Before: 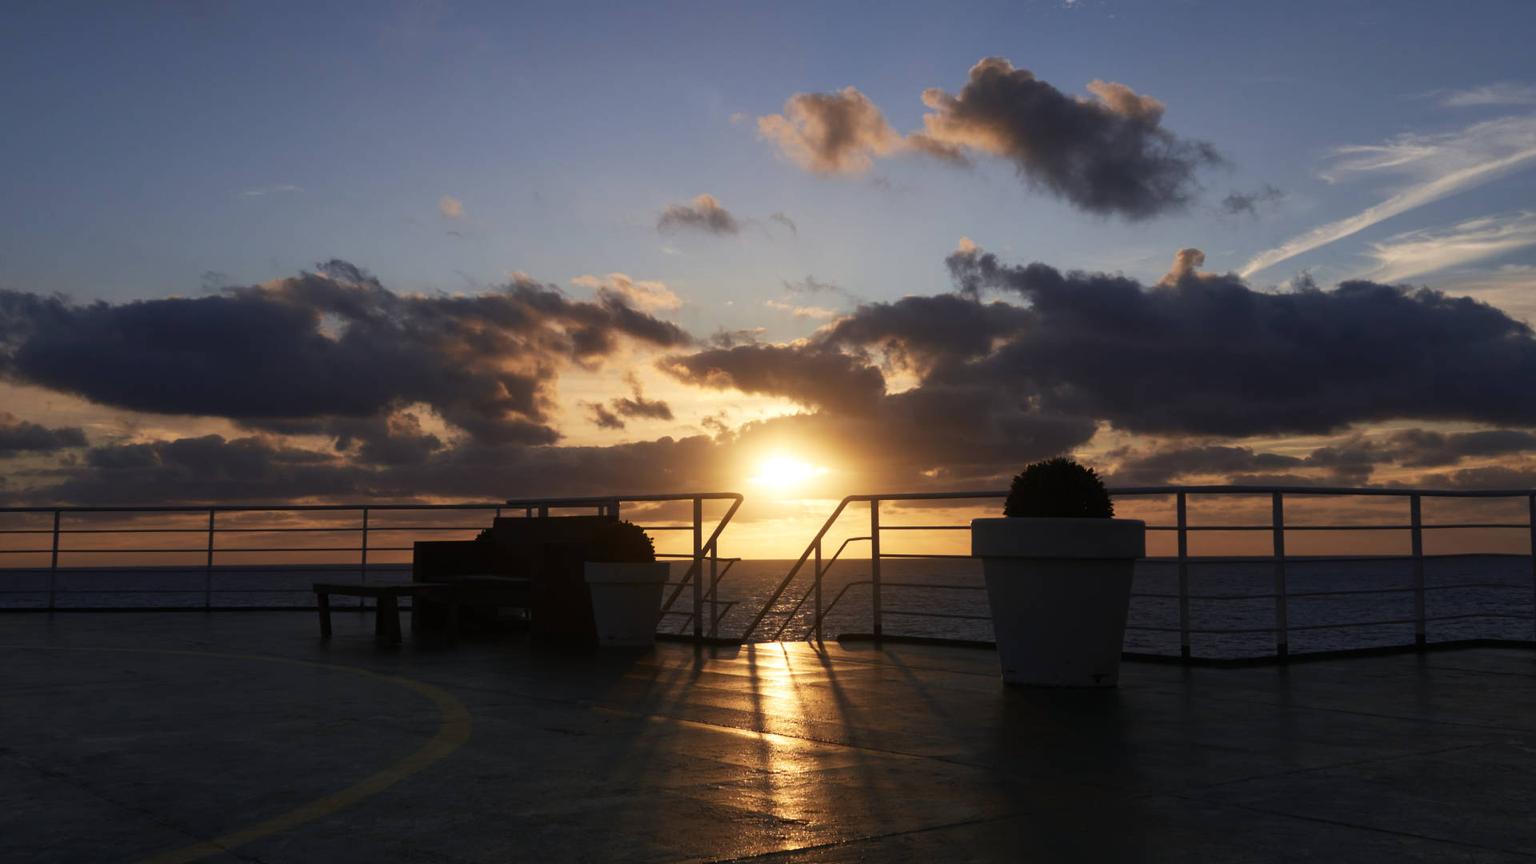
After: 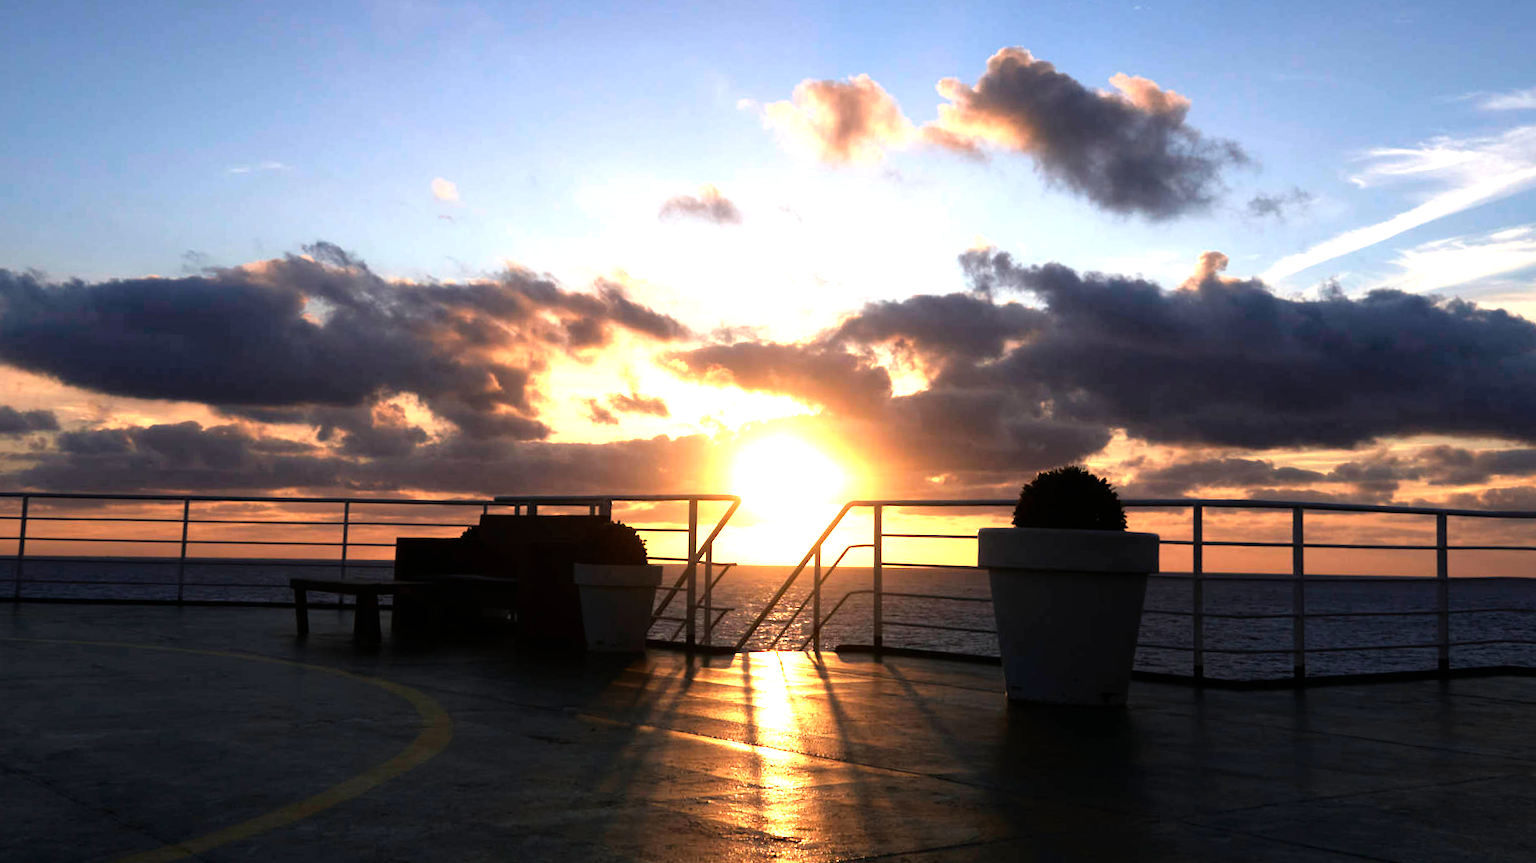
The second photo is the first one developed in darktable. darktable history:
exposure: black level correction 0, exposure 0.951 EV, compensate highlight preservation false
crop and rotate: angle -1.38°
tone equalizer: -8 EV -0.759 EV, -7 EV -0.71 EV, -6 EV -0.608 EV, -5 EV -0.41 EV, -3 EV 0.372 EV, -2 EV 0.6 EV, -1 EV 0.695 EV, +0 EV 0.744 EV
